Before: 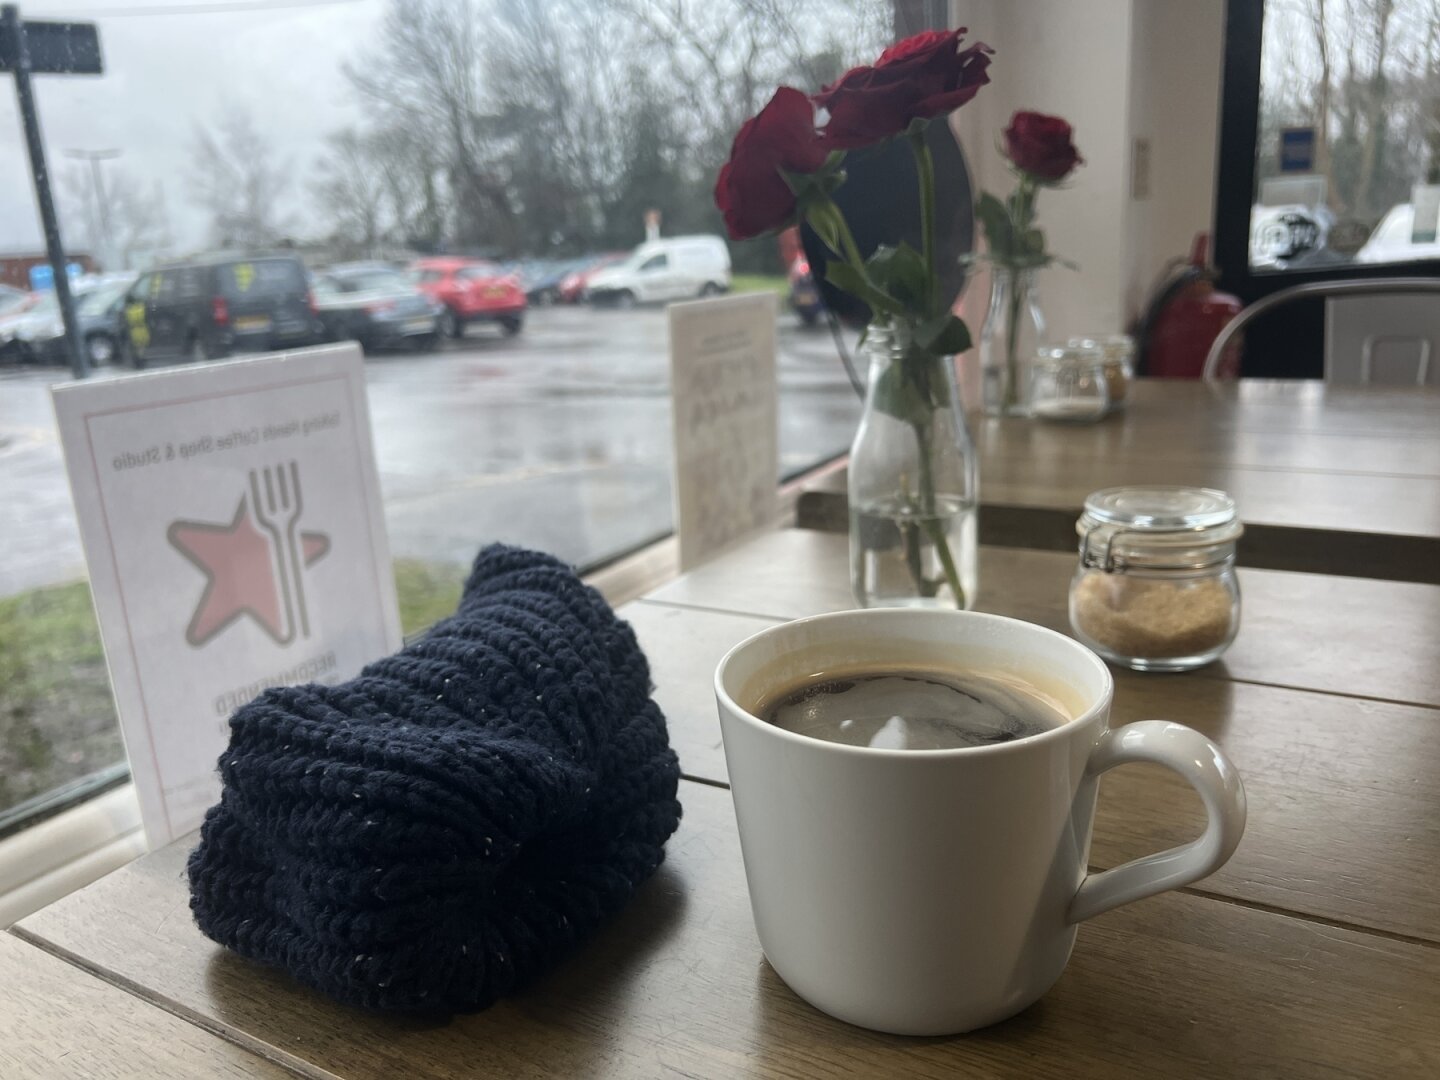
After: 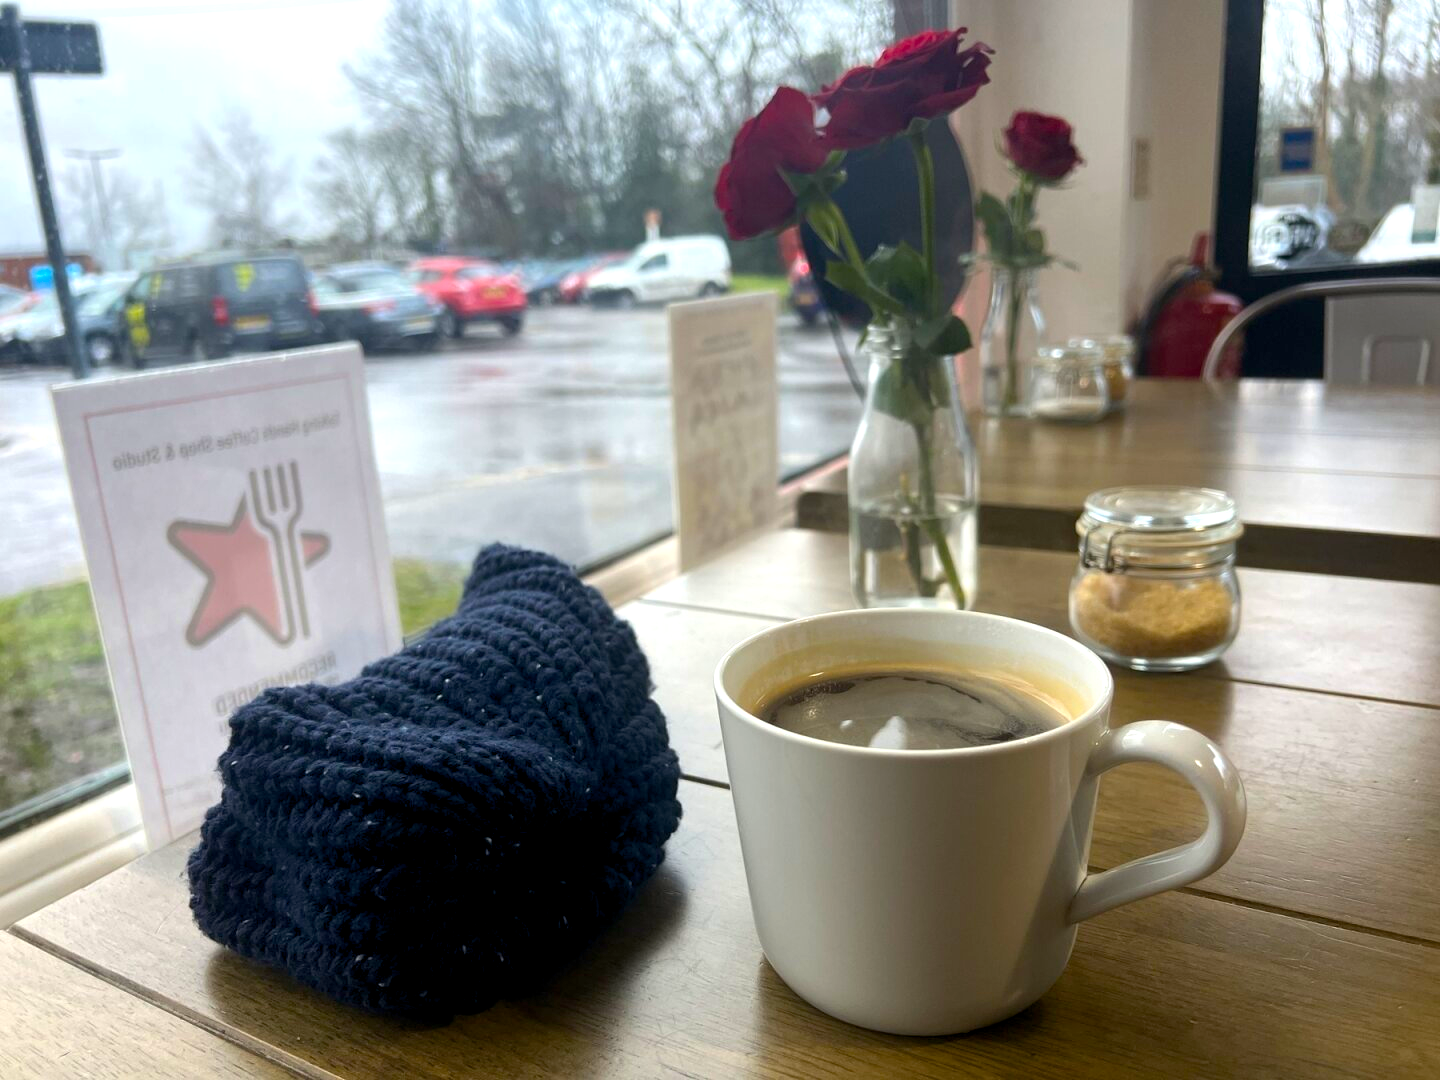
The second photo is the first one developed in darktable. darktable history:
color balance rgb: global offset › luminance -0.406%, perceptual saturation grading › global saturation 17.416%, perceptual brilliance grading › global brilliance 11.522%, global vibrance 44.326%
